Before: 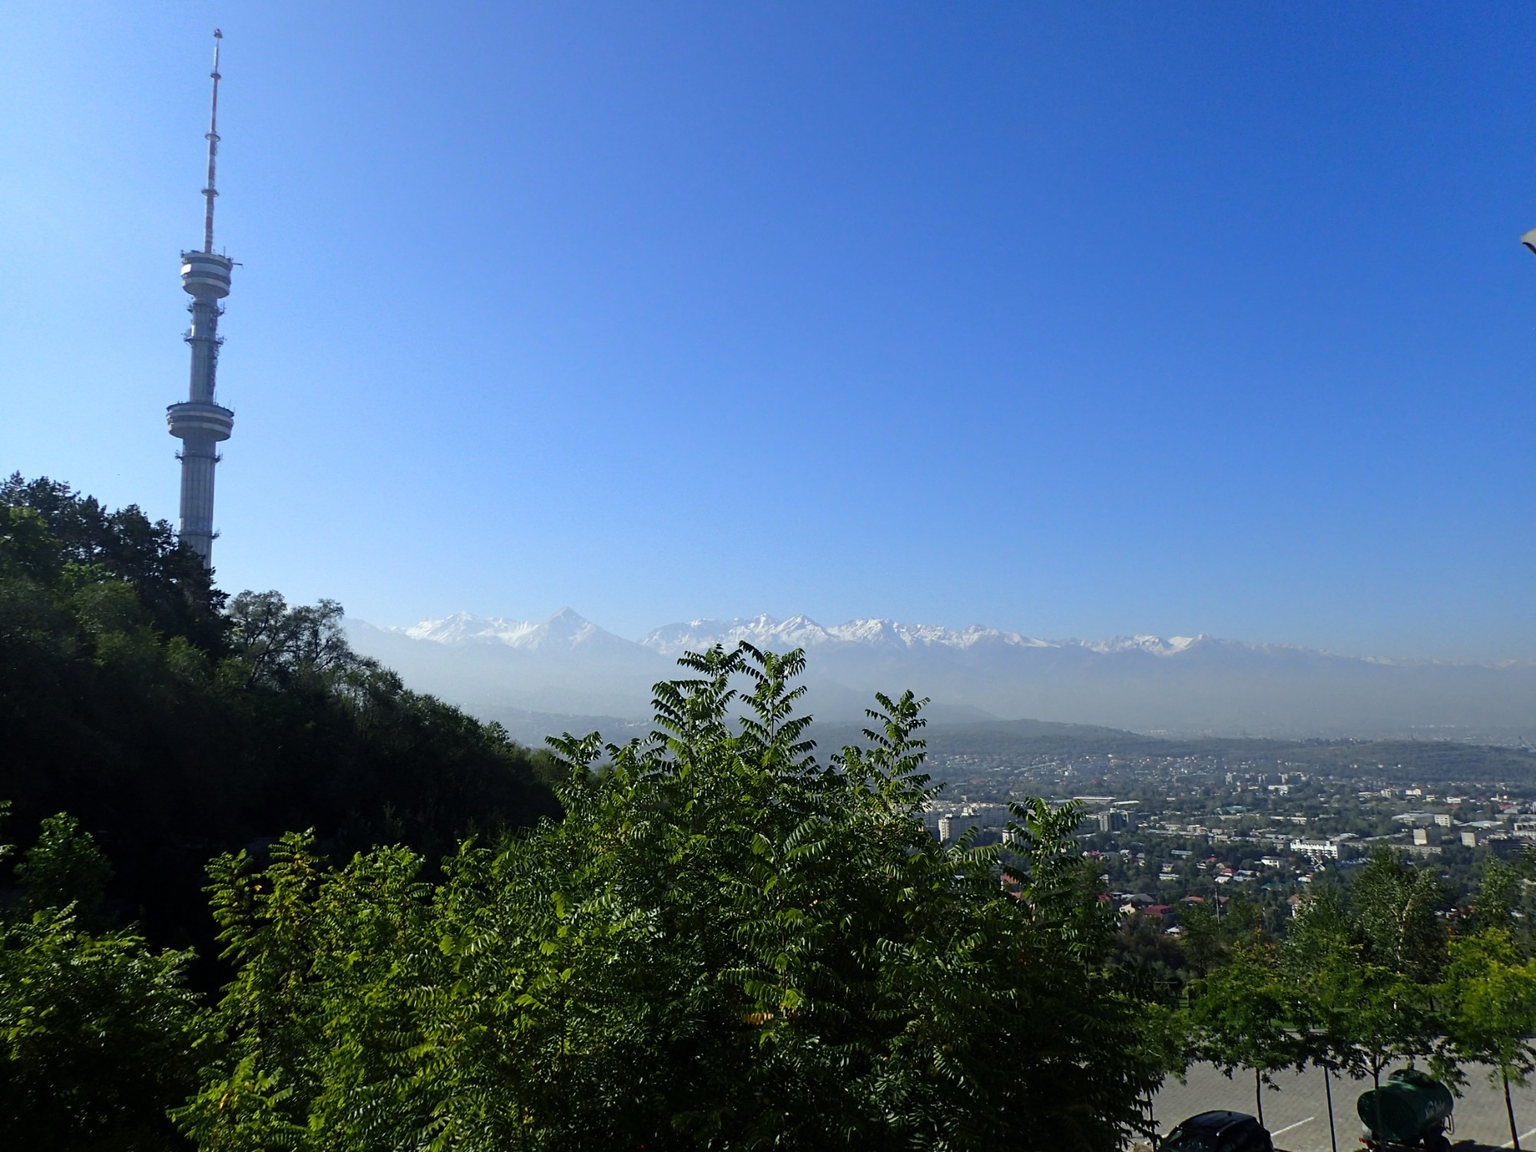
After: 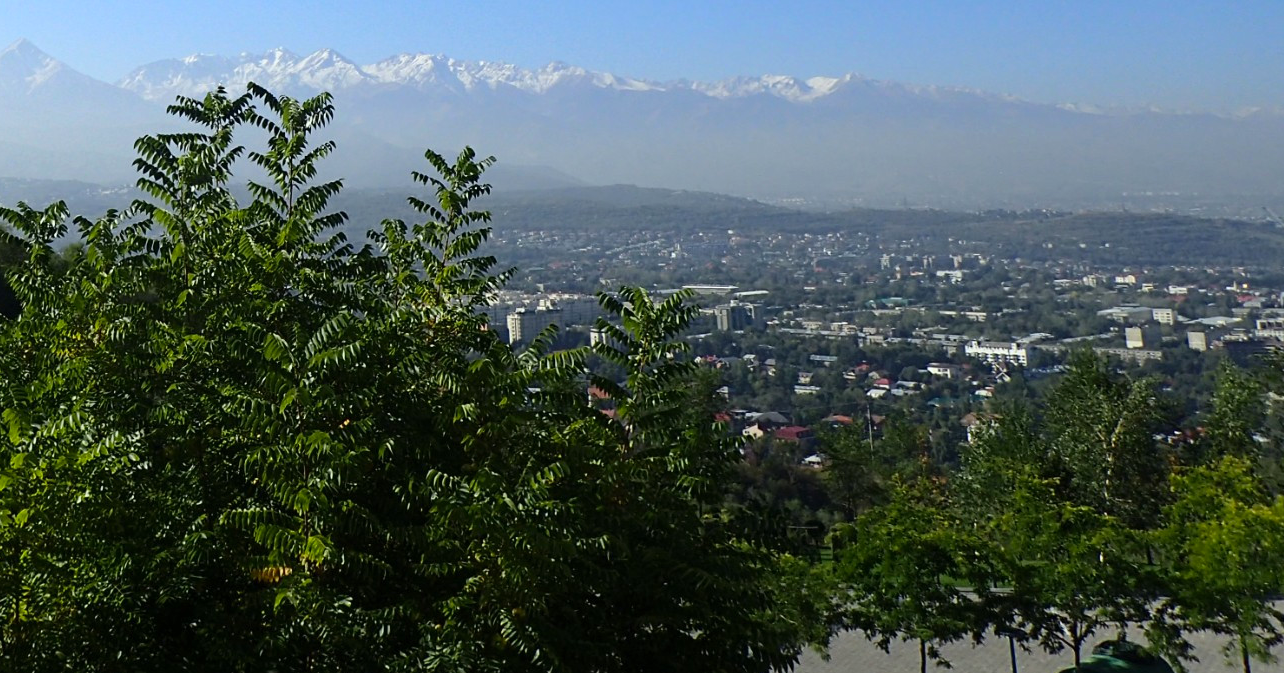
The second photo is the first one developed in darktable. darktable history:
crop and rotate: left 35.796%, top 50.224%, bottom 4.857%
contrast brightness saturation: contrast 0.1, brightness 0.032, saturation 0.085
